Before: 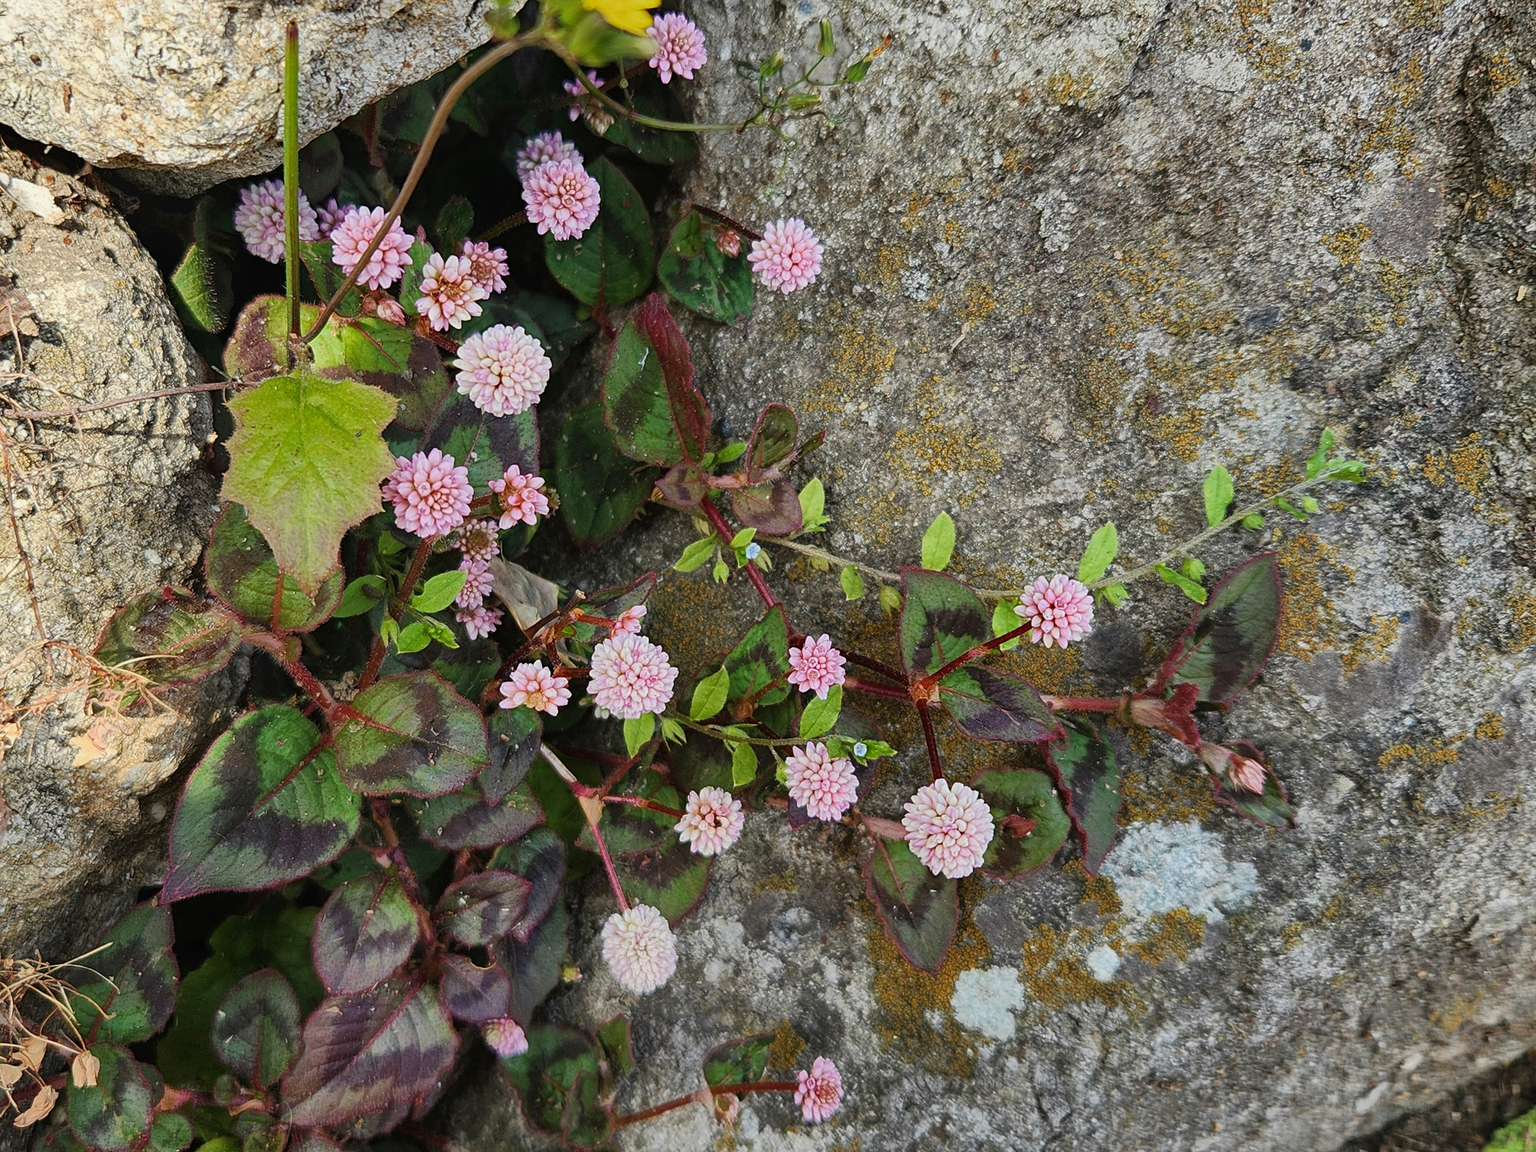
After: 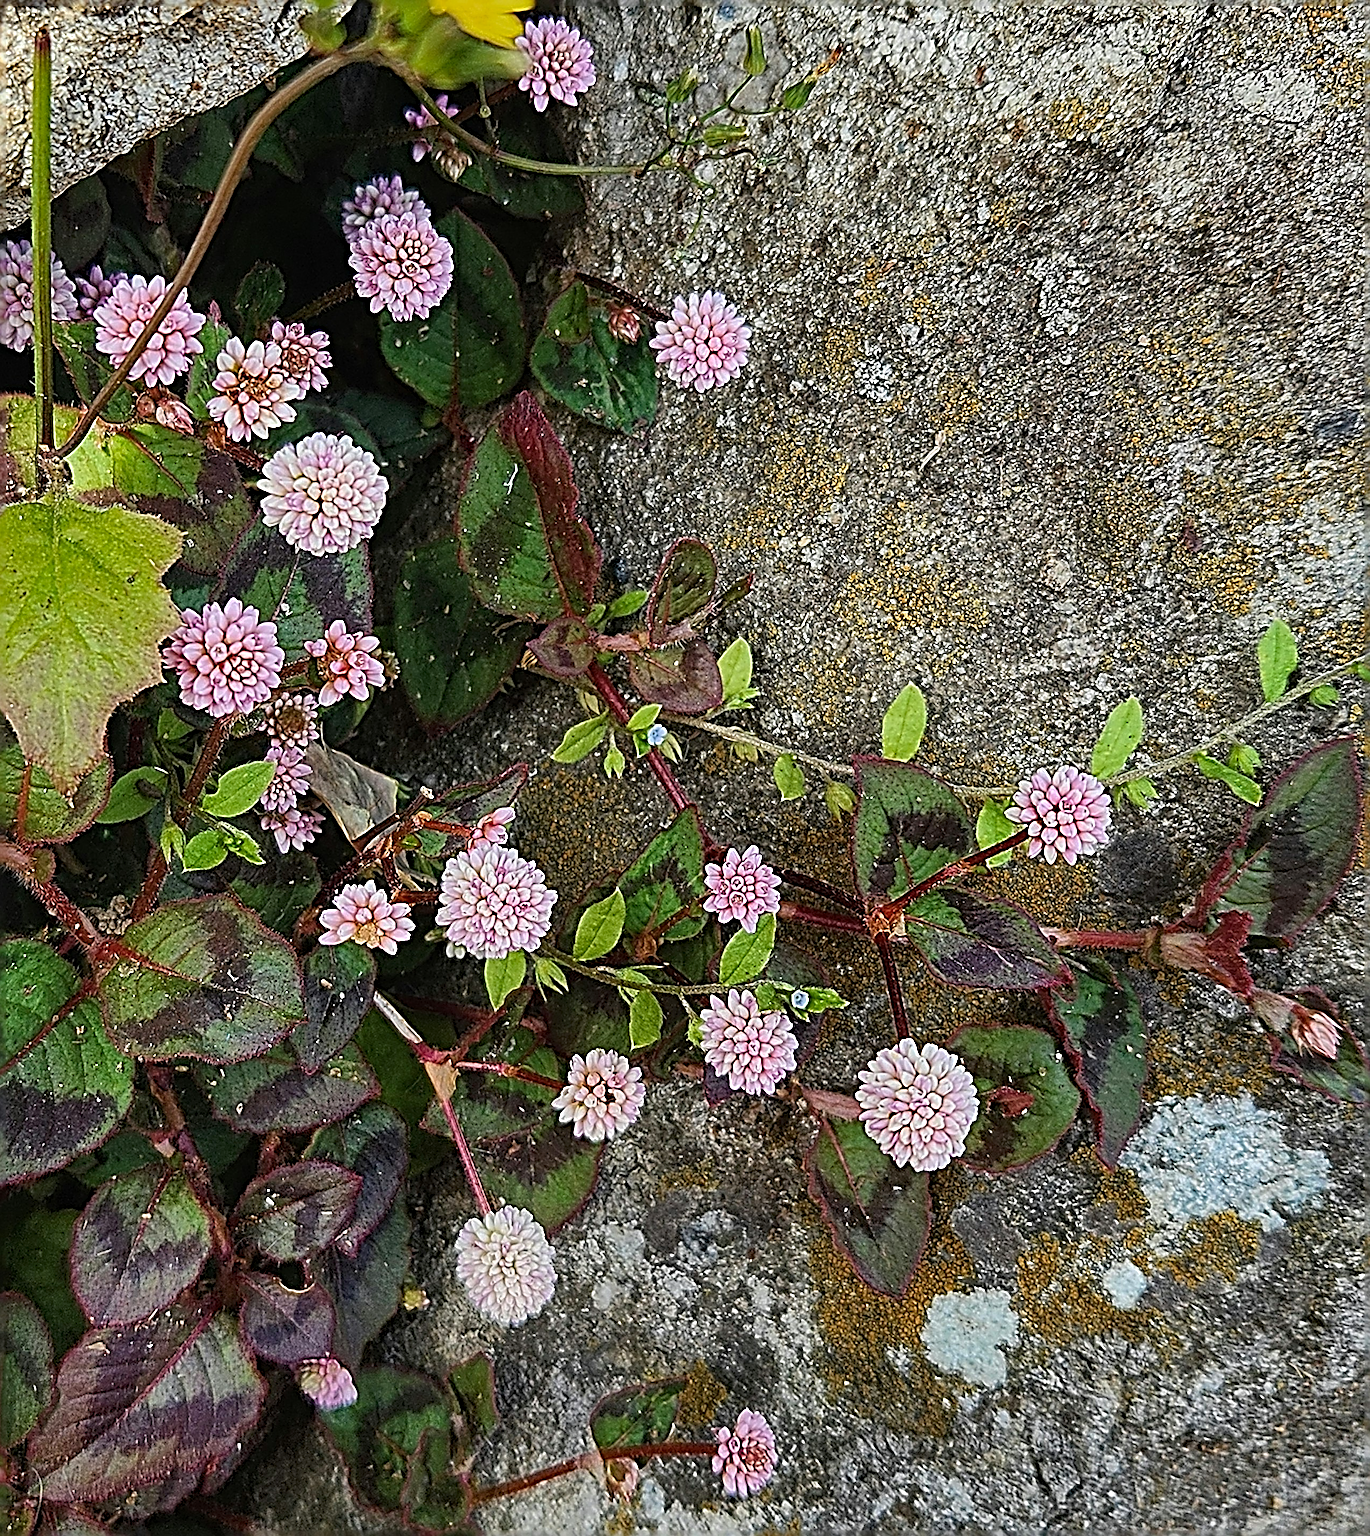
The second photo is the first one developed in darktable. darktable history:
crop: left 16.958%, right 16.121%
haze removal: compatibility mode true, adaptive false
sharpen: radius 4.039, amount 1.991
